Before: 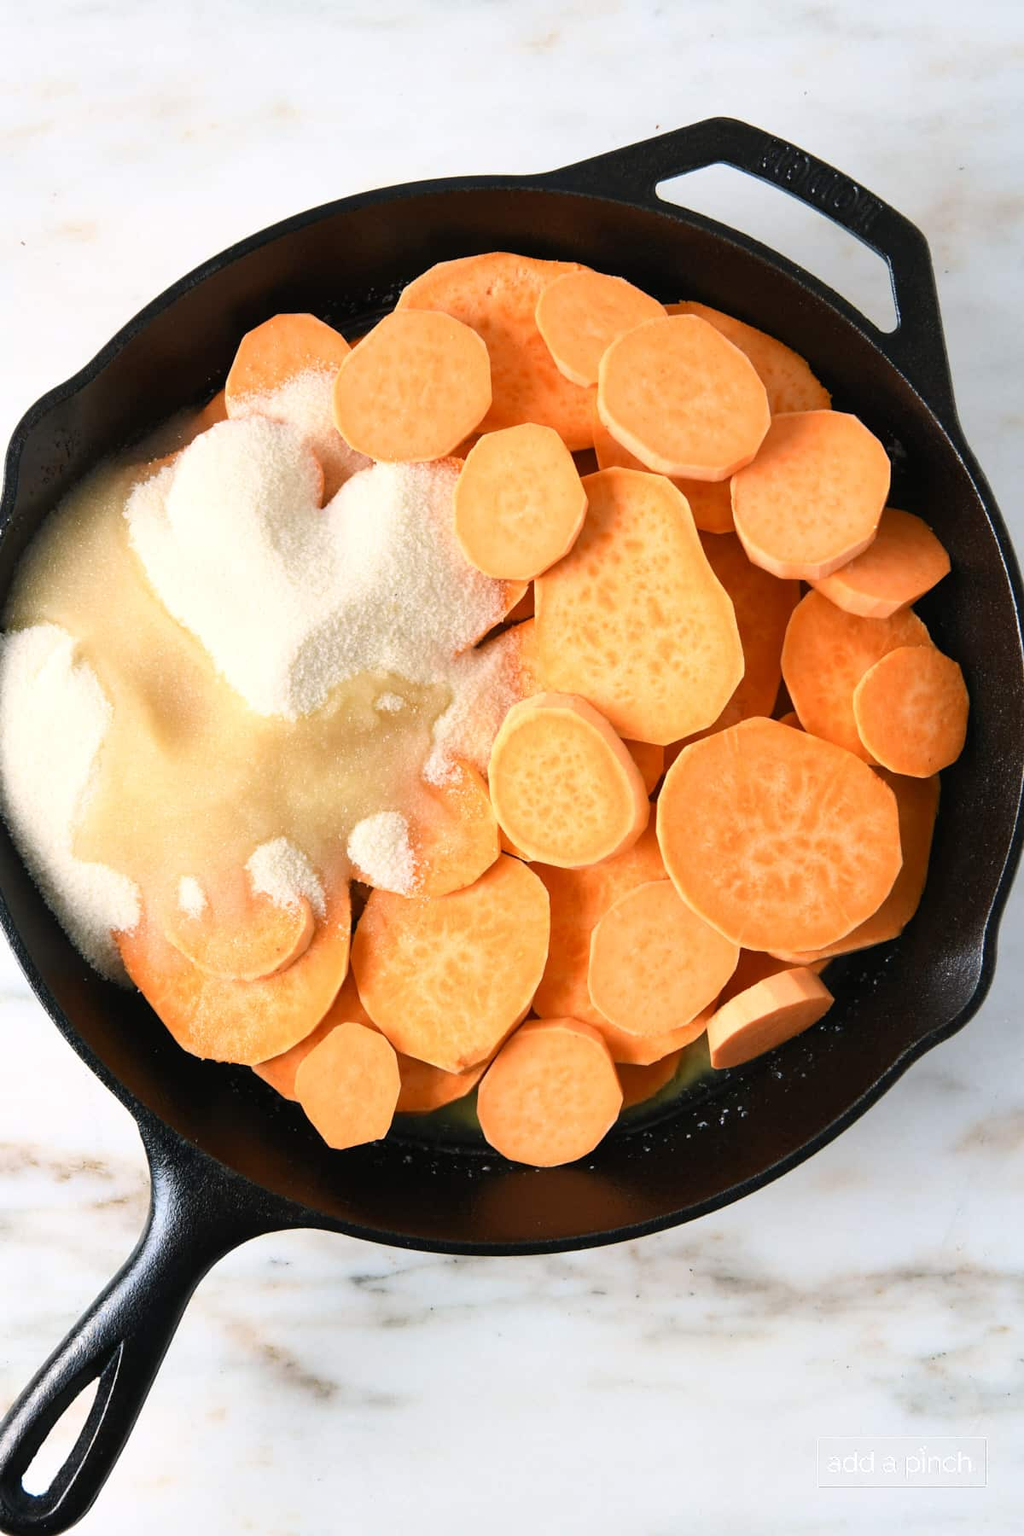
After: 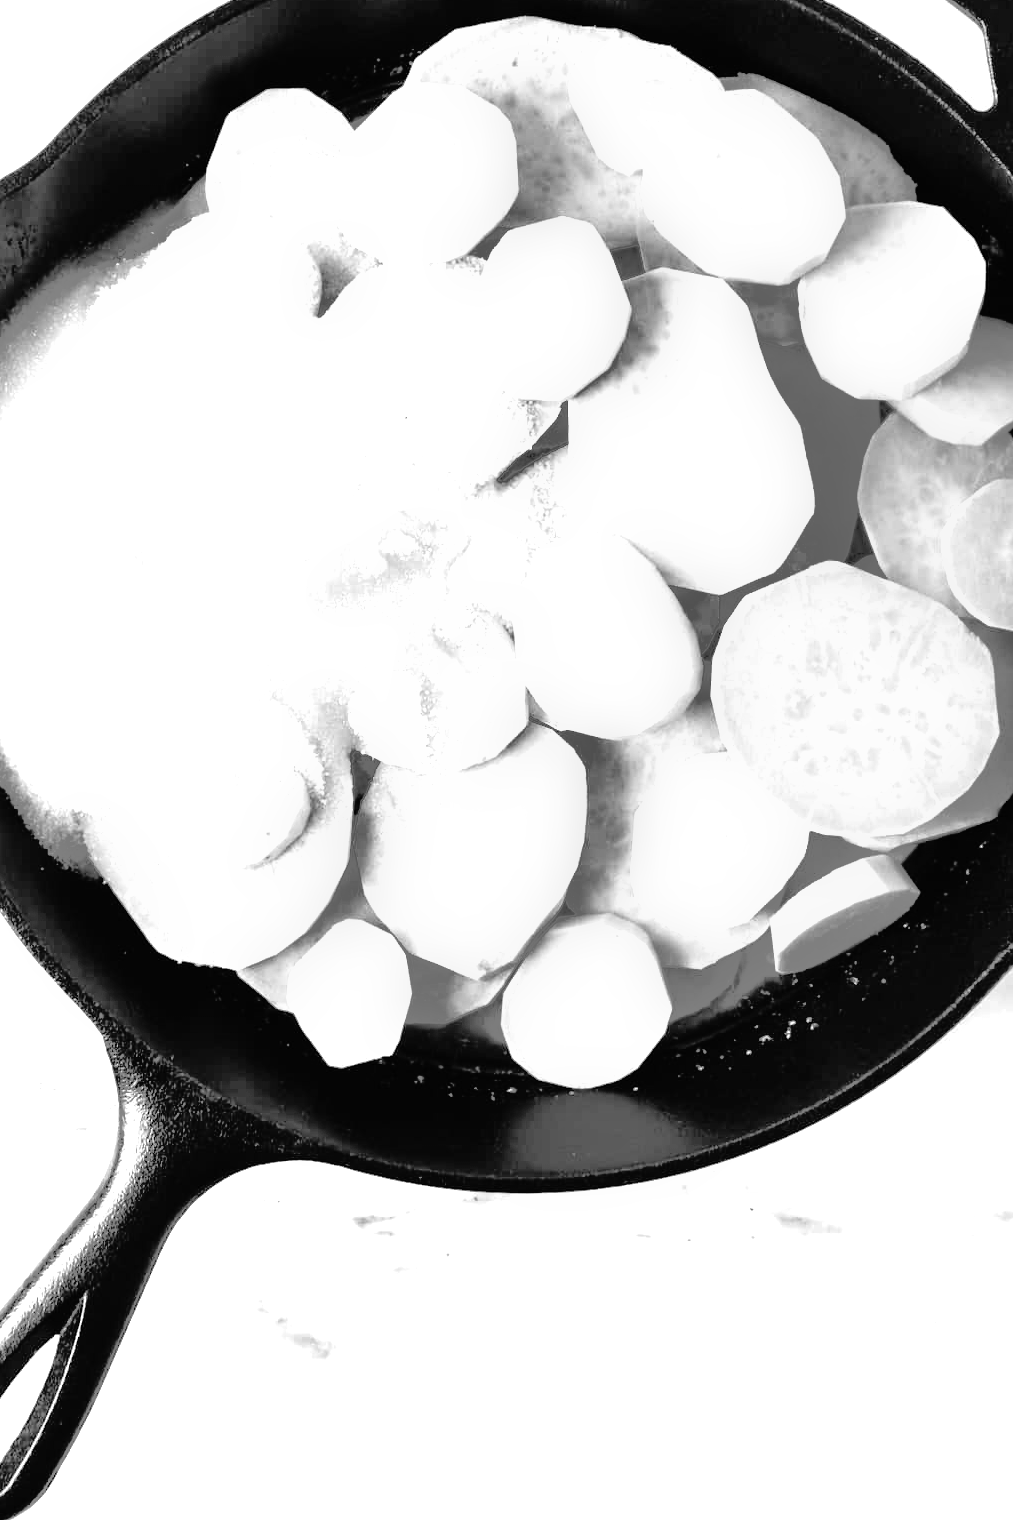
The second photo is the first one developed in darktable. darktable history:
exposure: black level correction 0, exposure 1.2 EV, compensate highlight preservation false
base curve: curves: ch0 [(0, 0) (0.036, 0.01) (0.123, 0.254) (0.258, 0.504) (0.507, 0.748) (1, 1)], preserve colors none
crop and rotate: left 4.842%, top 15.51%, right 10.668%
shadows and highlights: highlights -60
monochrome: on, module defaults
